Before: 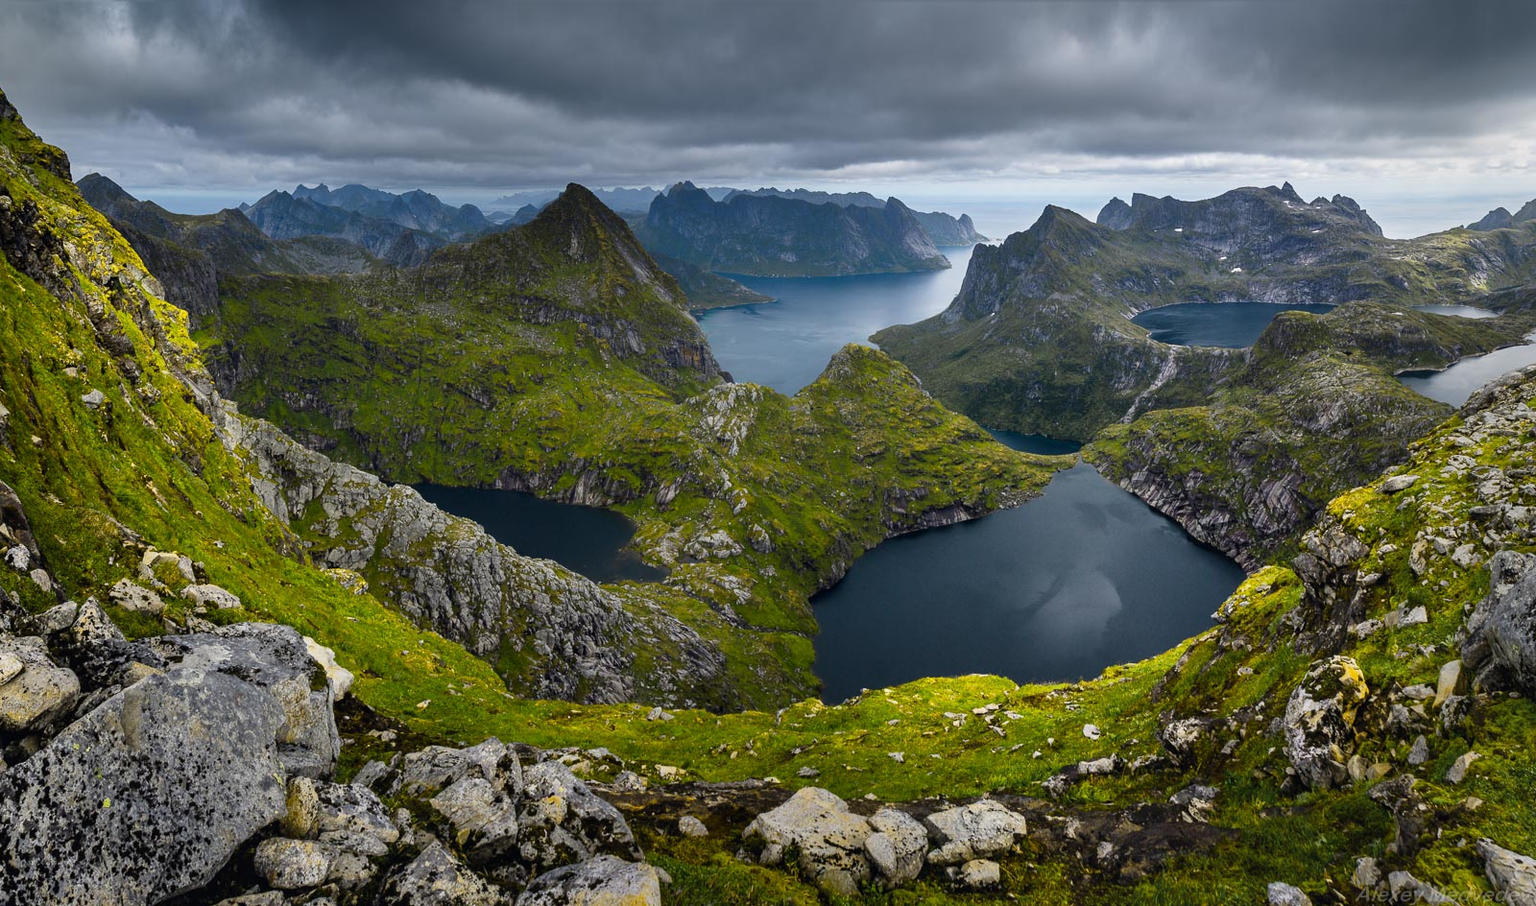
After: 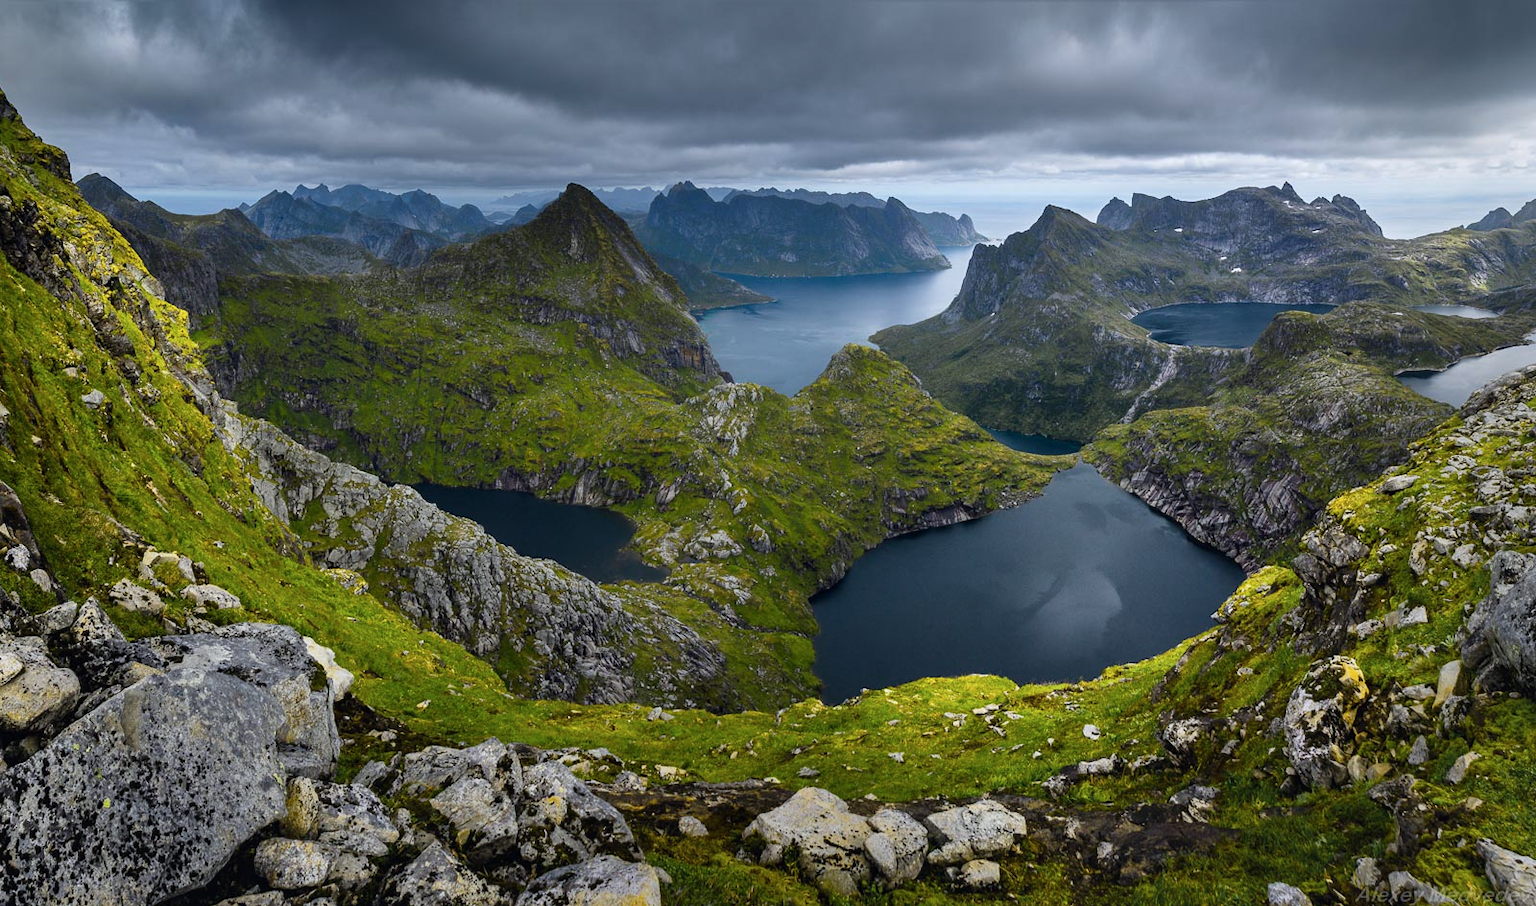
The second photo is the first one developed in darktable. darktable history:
color calibration: x 0.354, y 0.368, temperature 4735.38 K, gamut compression 1.64
